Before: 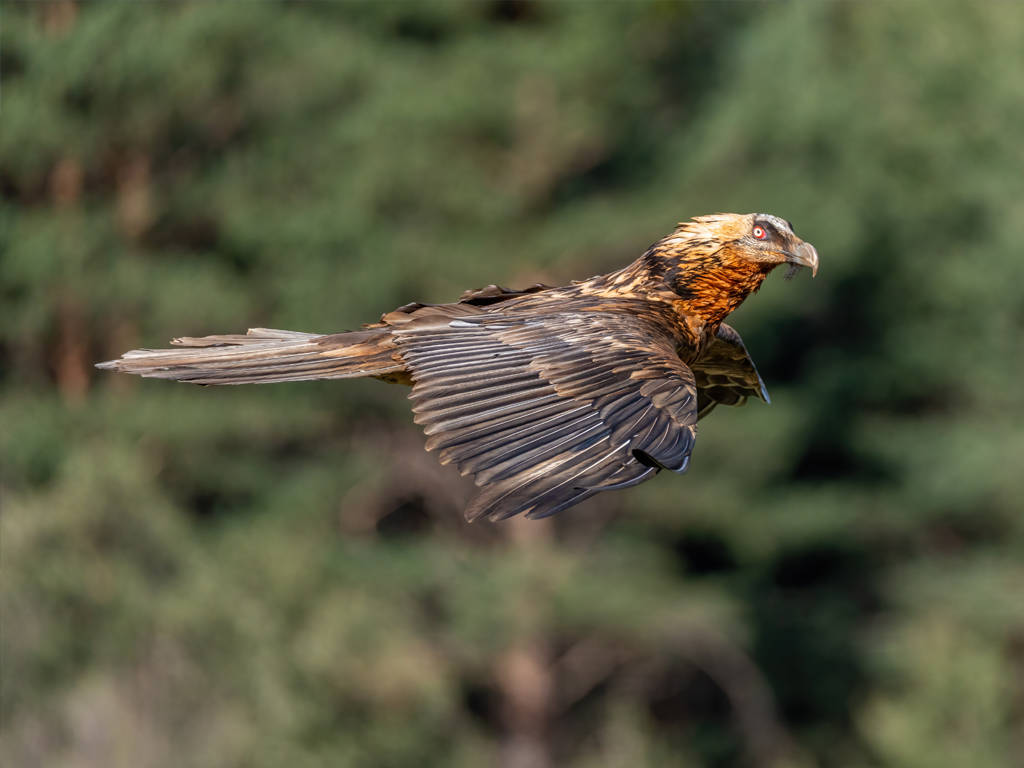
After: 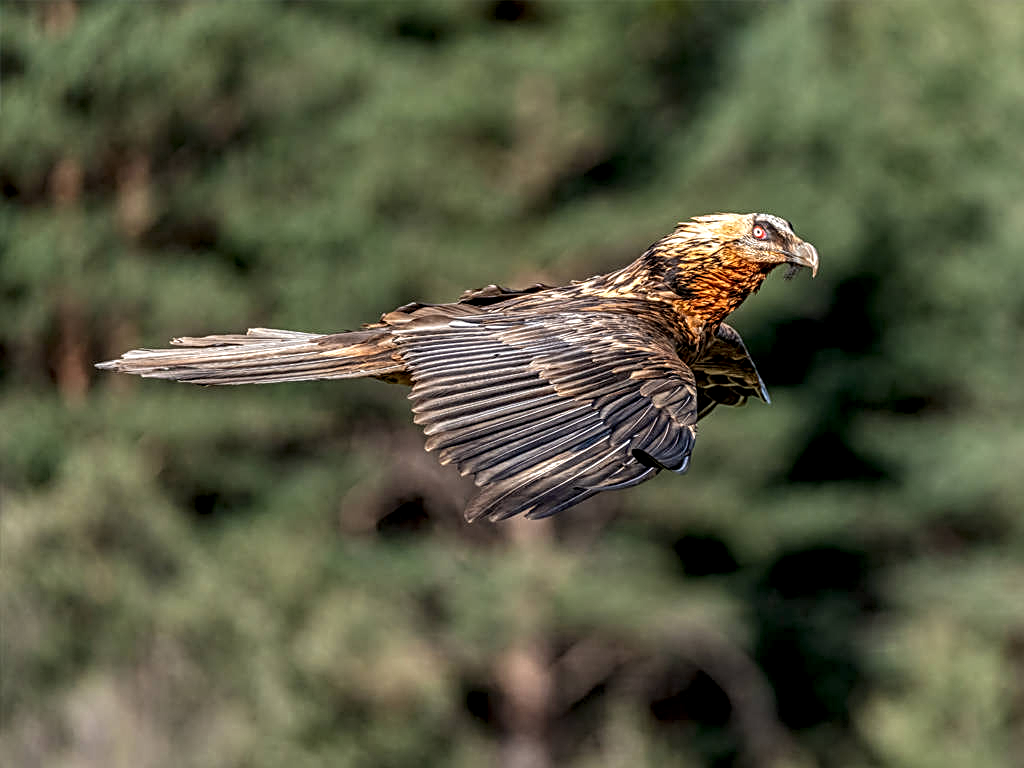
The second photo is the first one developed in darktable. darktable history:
sharpen: radius 2.677, amount 0.655
local contrast: detail 154%
